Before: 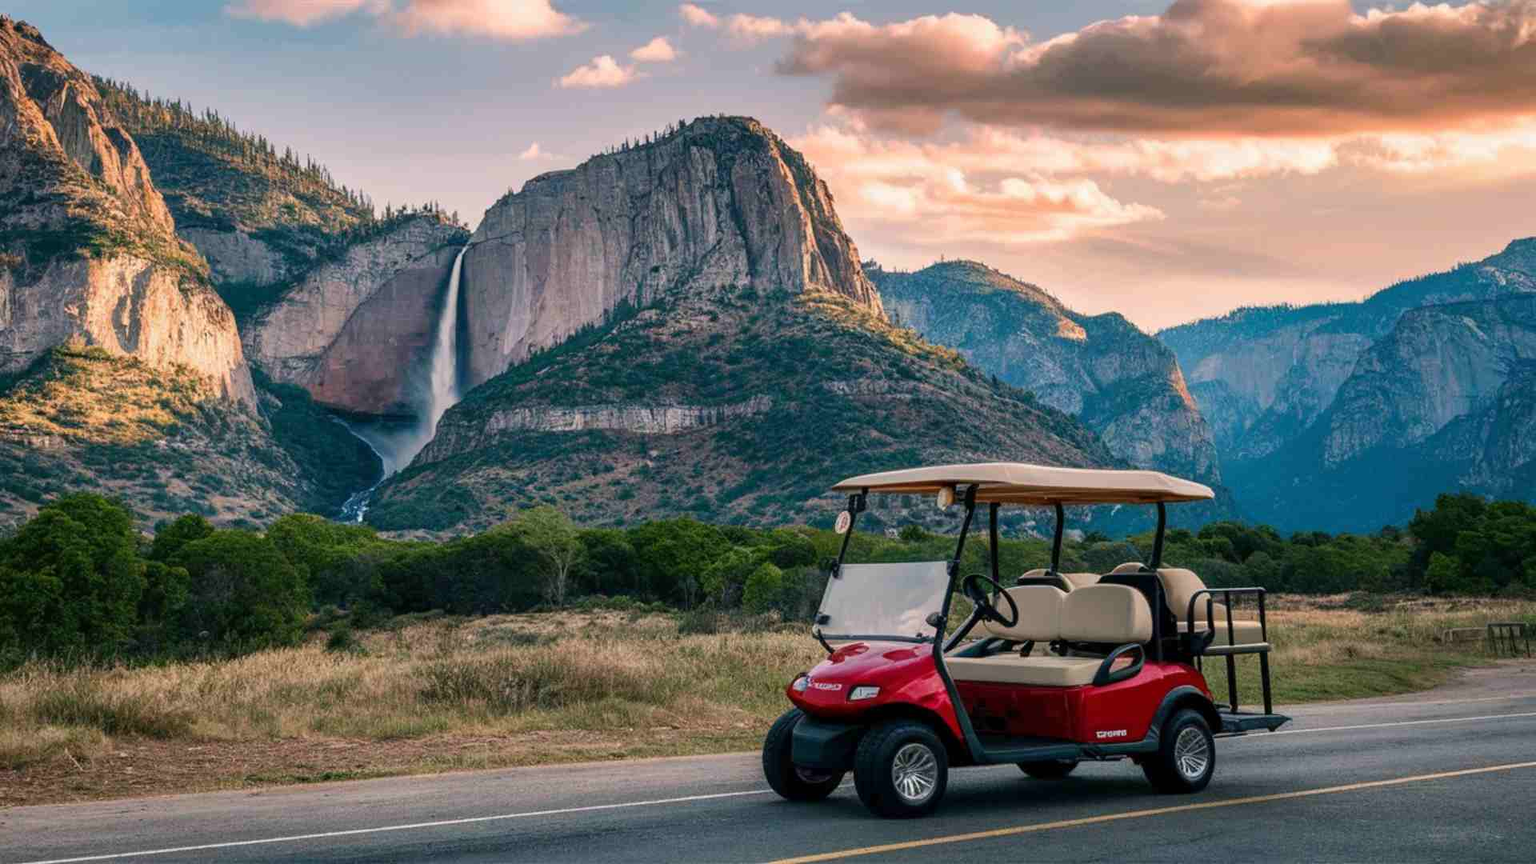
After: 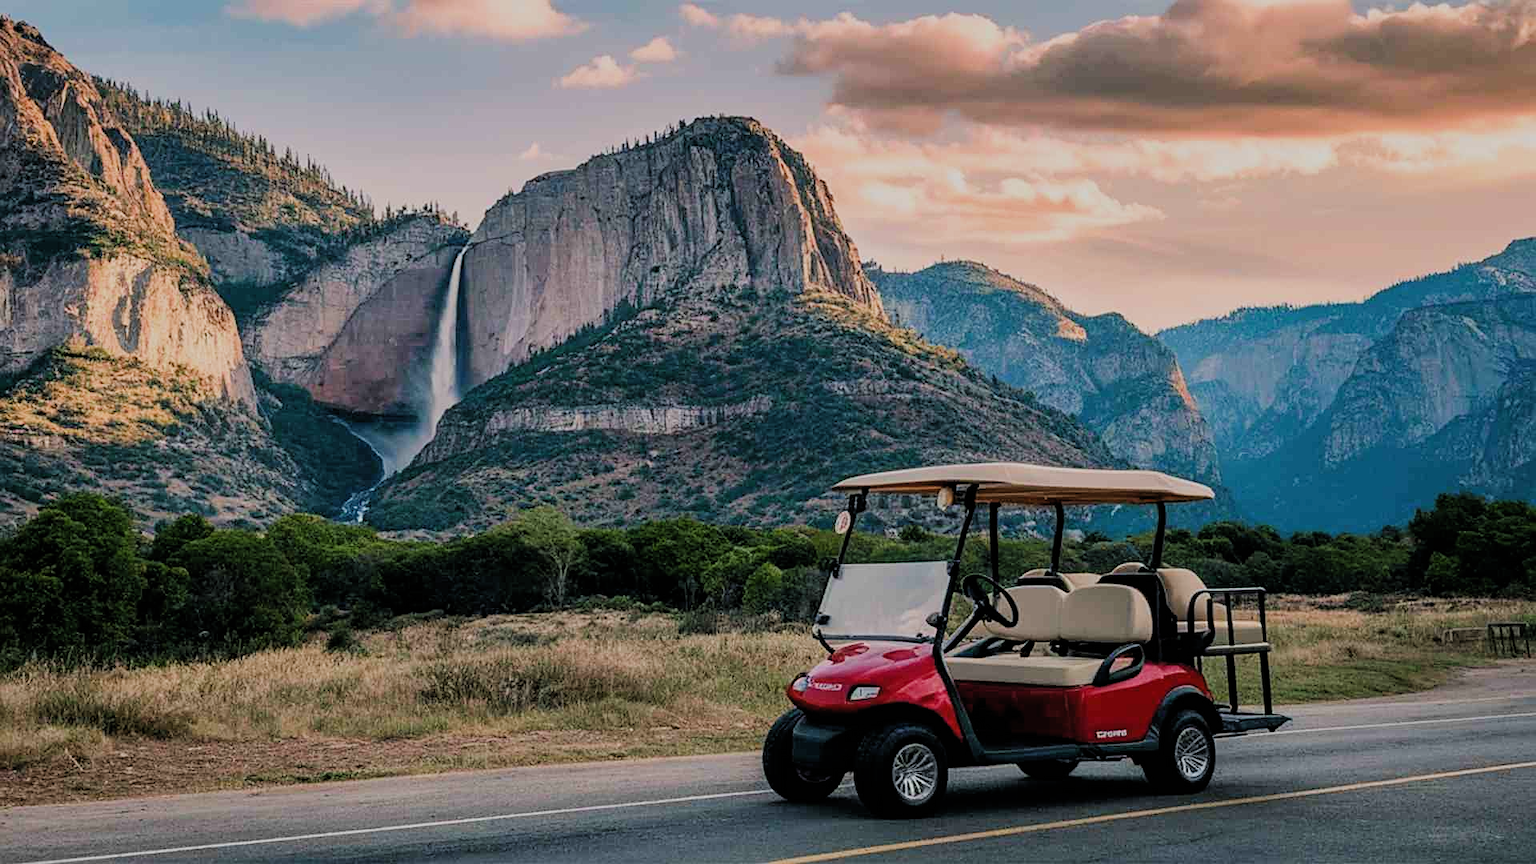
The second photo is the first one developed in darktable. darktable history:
sharpen: on, module defaults
exposure: black level correction 0.002, compensate highlight preservation false
filmic rgb: black relative exposure -7.3 EV, white relative exposure 5.09 EV, hardness 3.2, color science v4 (2020)
